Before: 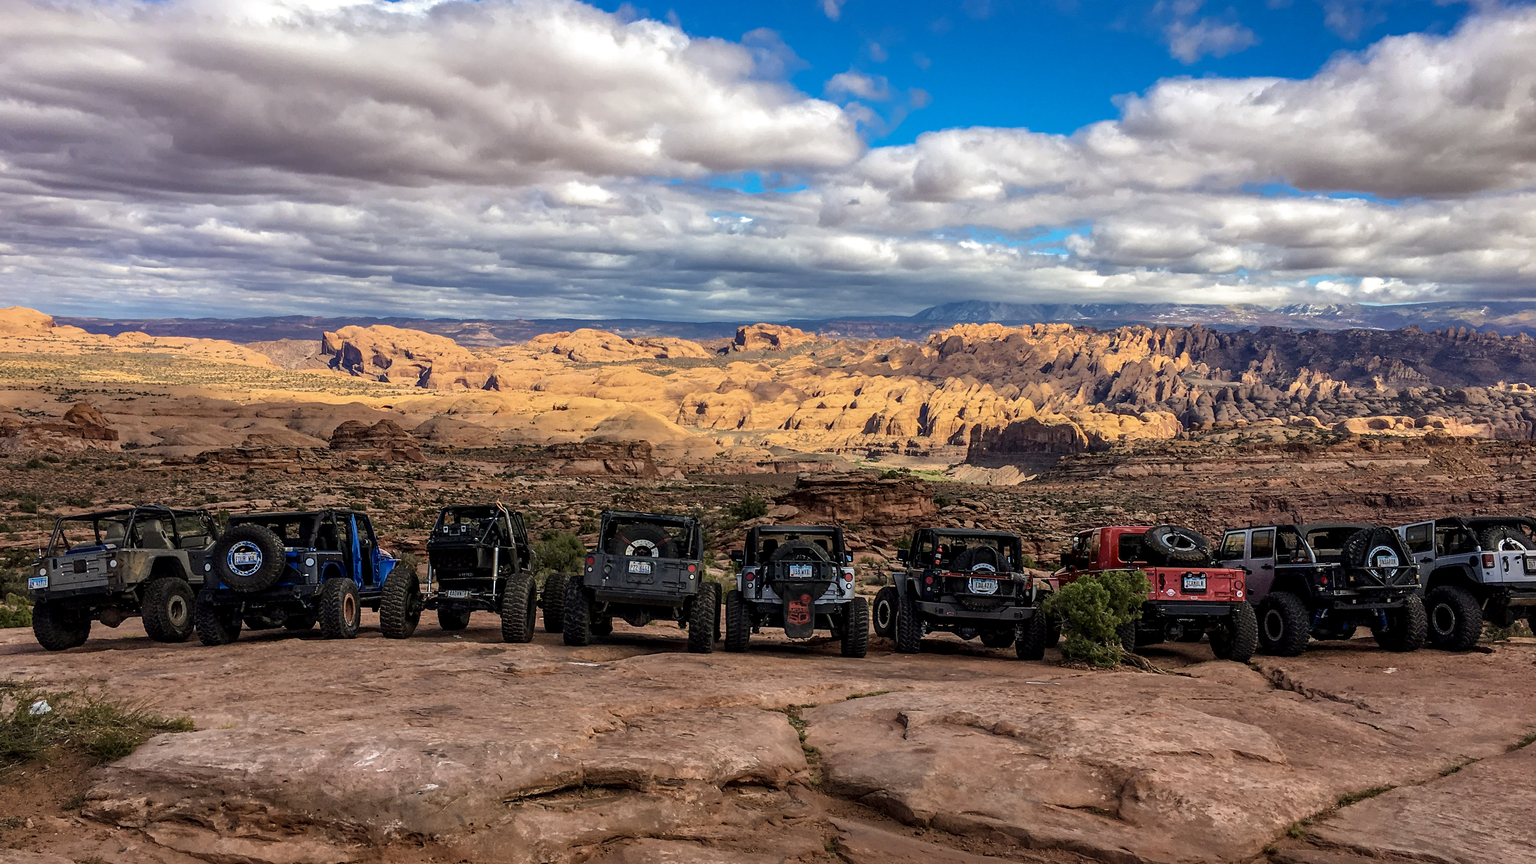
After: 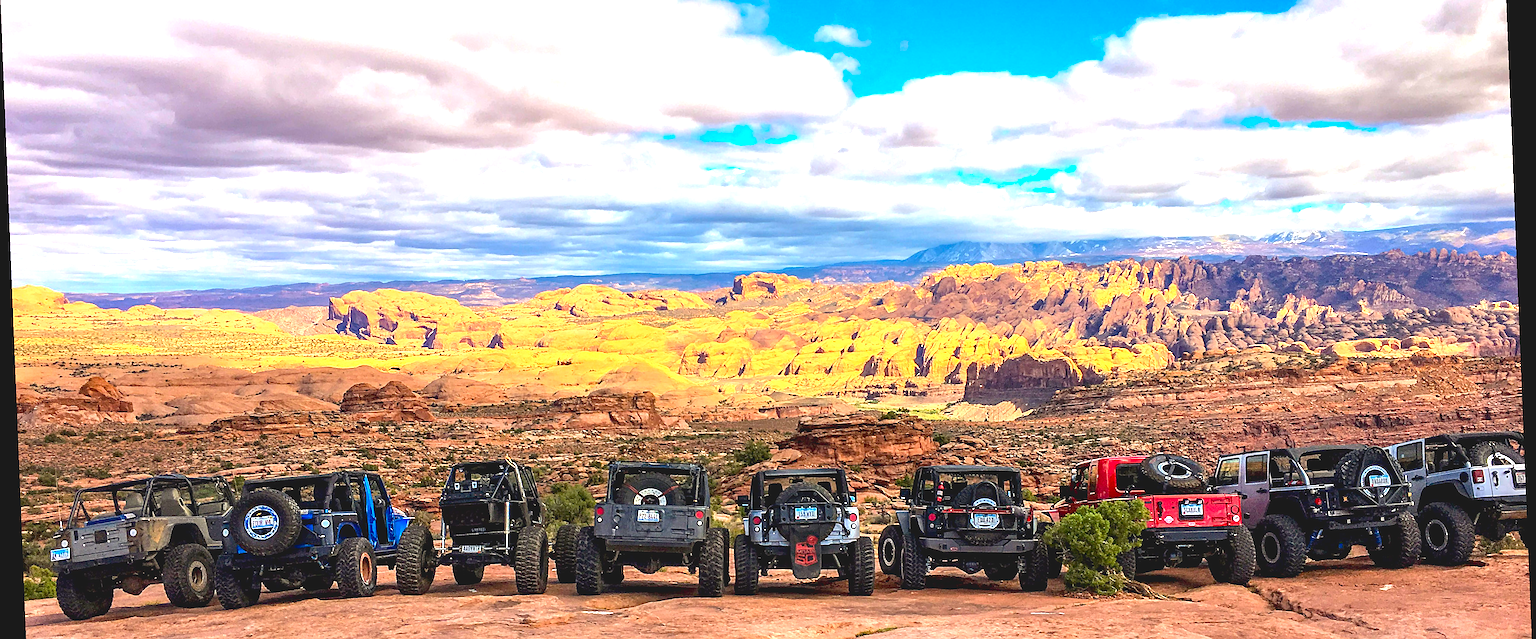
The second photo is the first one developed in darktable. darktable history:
crop and rotate: top 8.293%, bottom 20.996%
sharpen: on, module defaults
contrast brightness saturation: contrast -0.19, saturation 0.19
rotate and perspective: rotation -2.29°, automatic cropping off
exposure: black level correction 0.001, exposure 1.646 EV, compensate exposure bias true, compensate highlight preservation false
